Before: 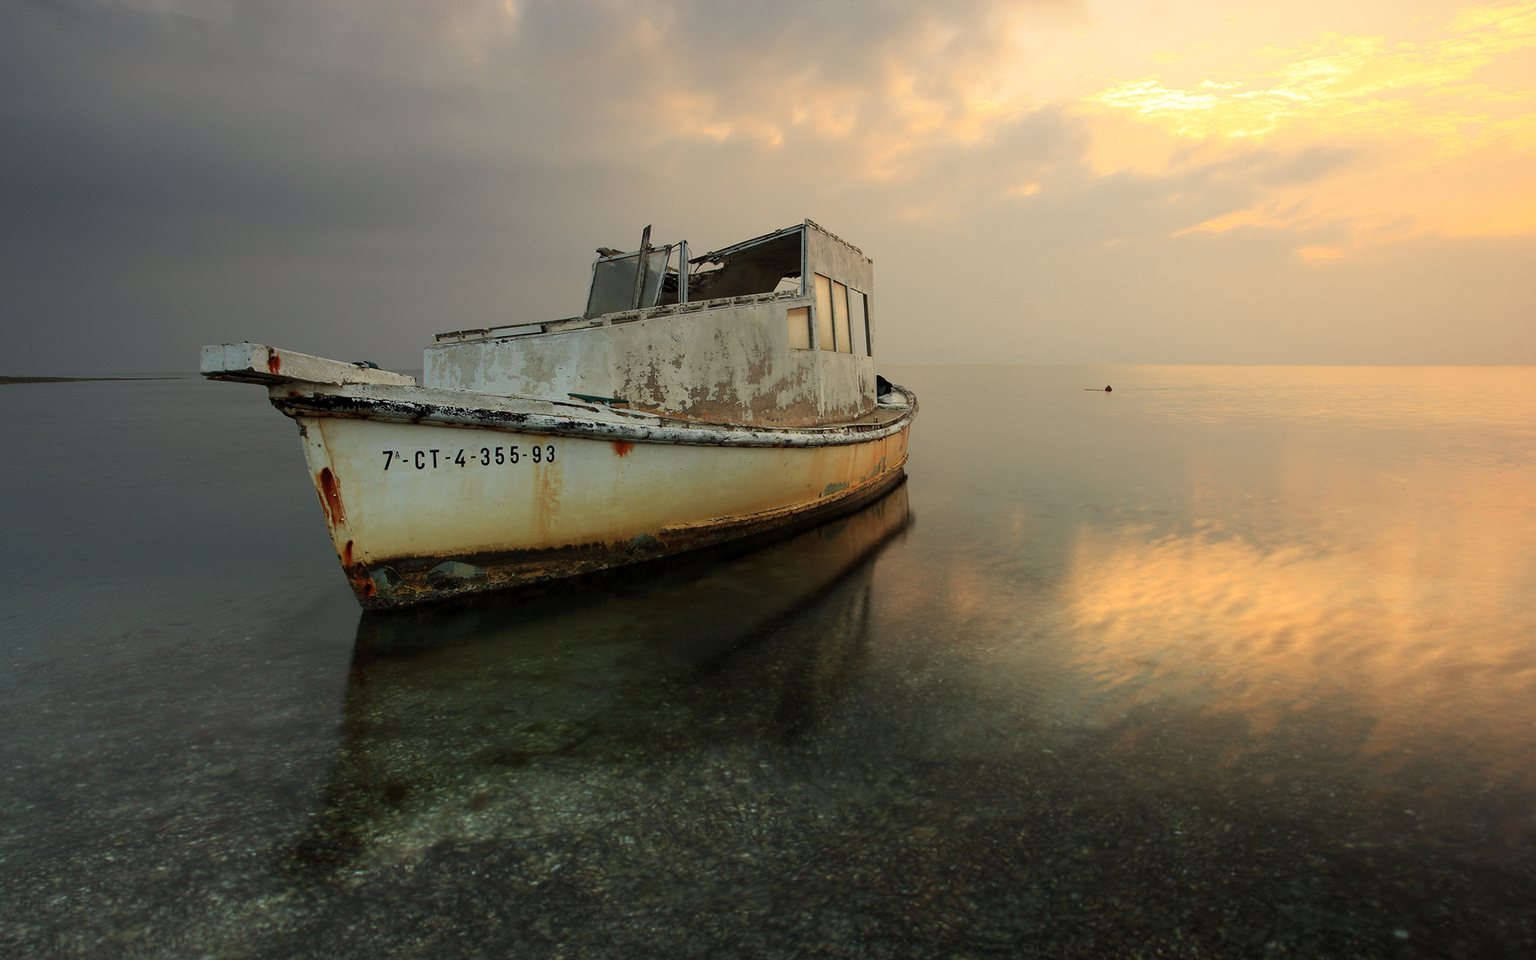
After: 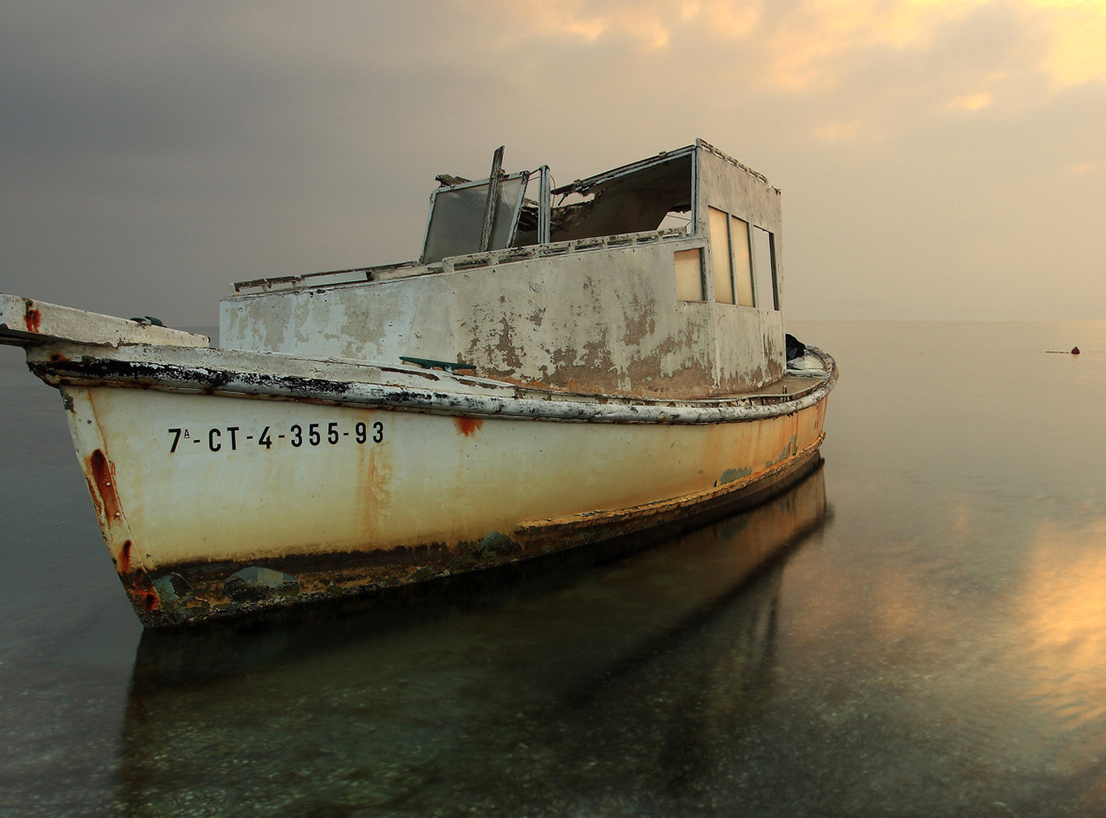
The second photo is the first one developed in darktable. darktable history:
exposure: exposure 0.2 EV, compensate exposure bias true, compensate highlight preservation false
crop: left 16.188%, top 11.28%, right 26.188%, bottom 20.483%
contrast equalizer: octaves 7, y [[0.5, 0.5, 0.478, 0.5, 0.5, 0.5], [0.5 ×6], [0.5 ×6], [0 ×6], [0 ×6]]
